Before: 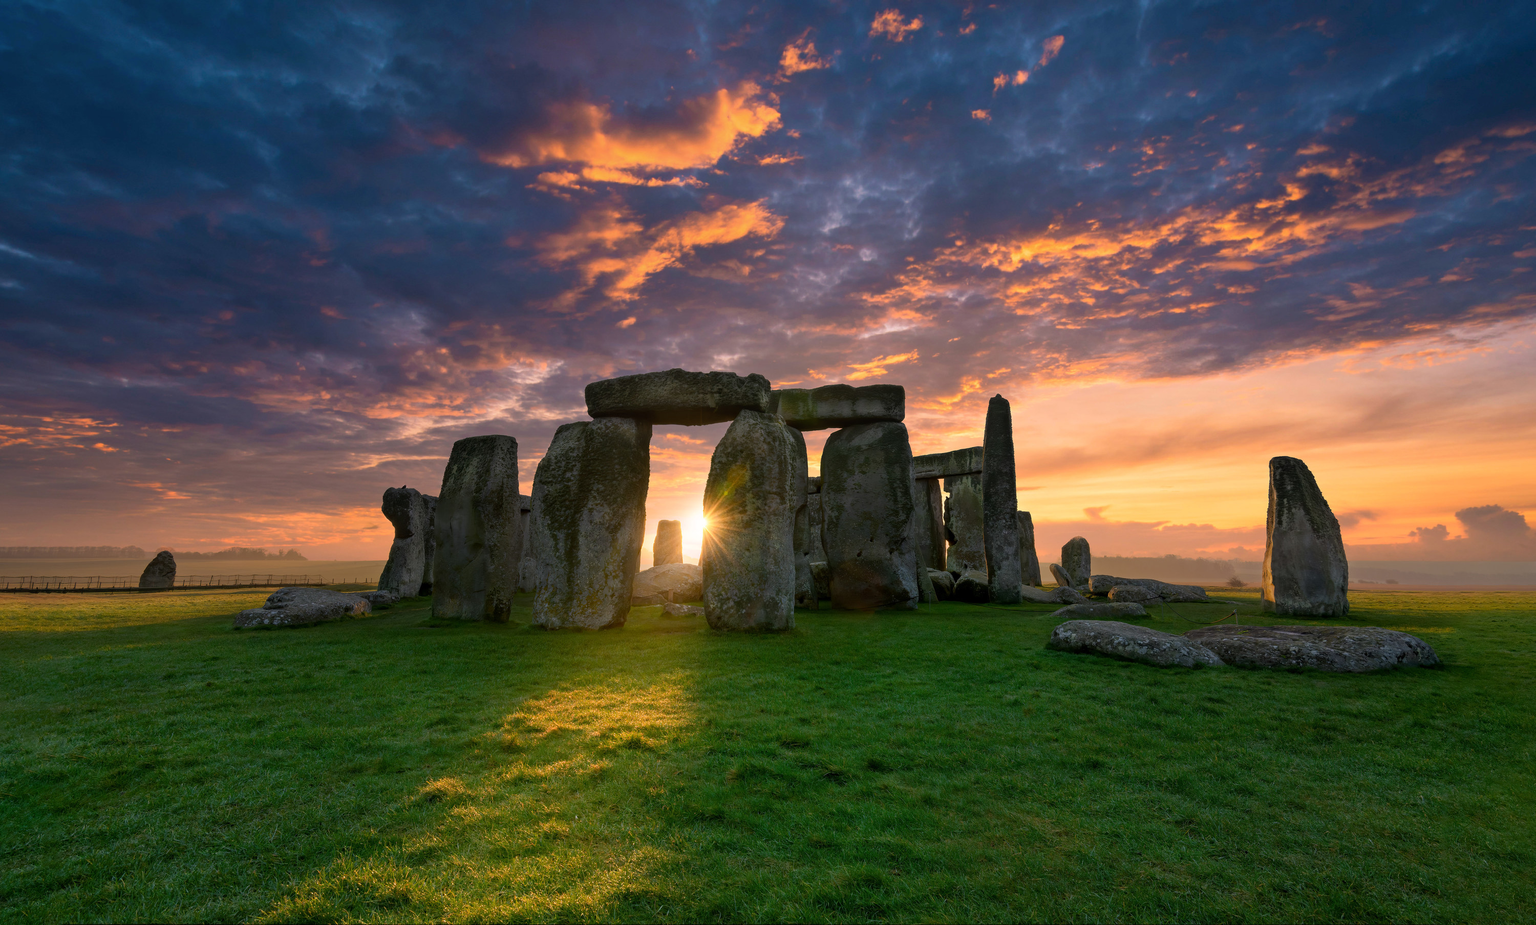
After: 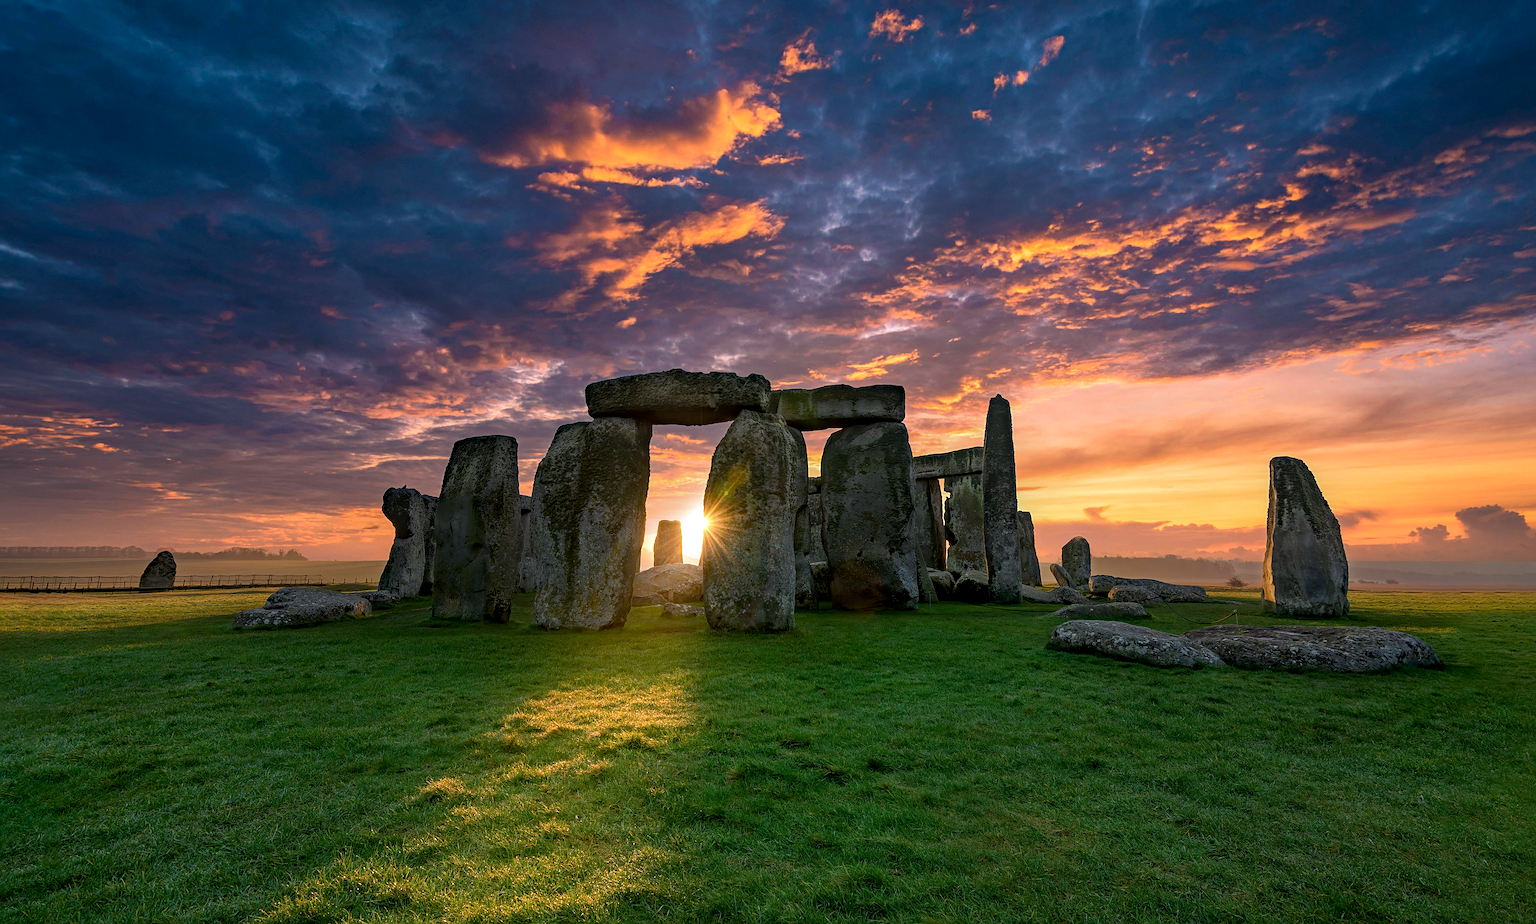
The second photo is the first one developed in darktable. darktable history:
sharpen: on, module defaults
local contrast: on, module defaults
haze removal: strength 0.277, distance 0.245, compatibility mode true, adaptive false
